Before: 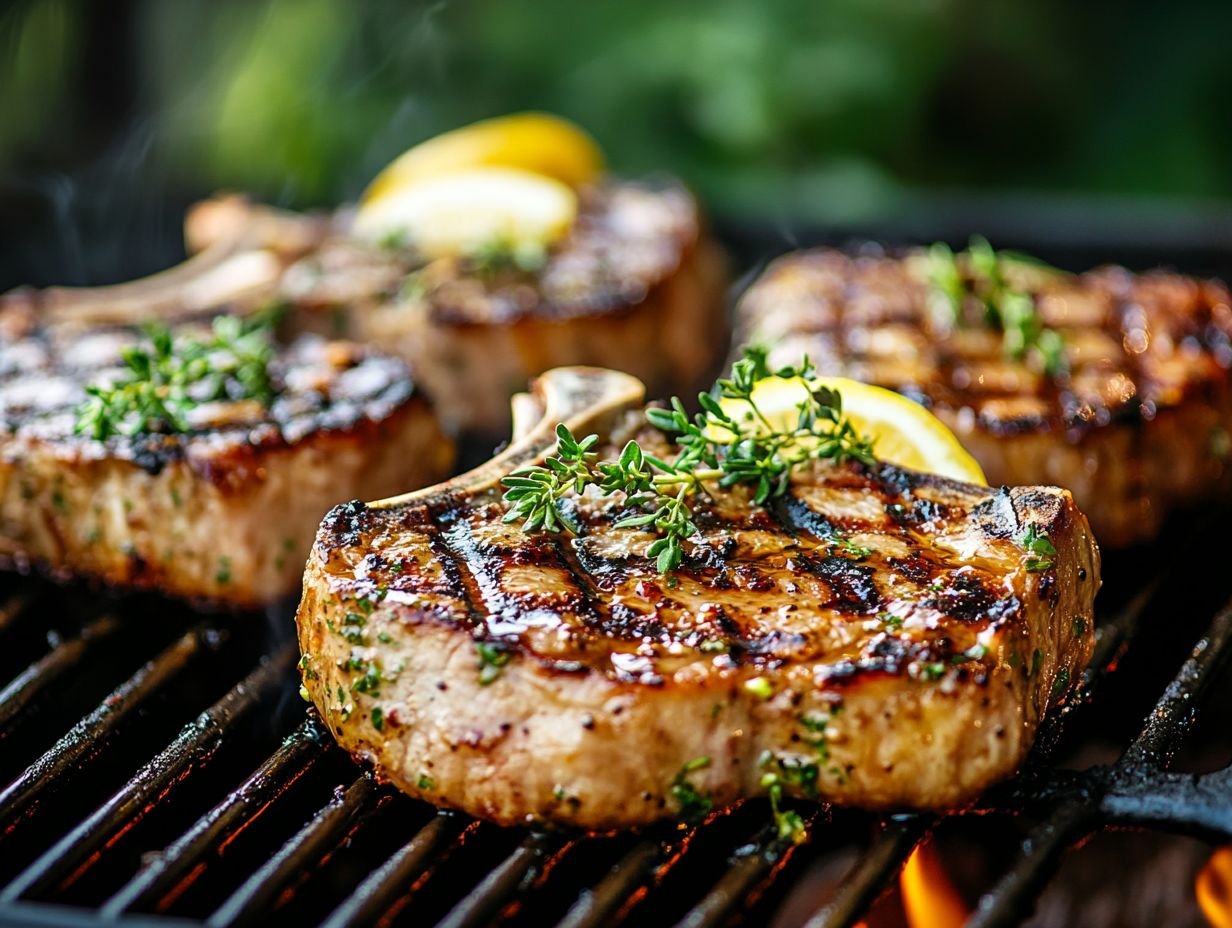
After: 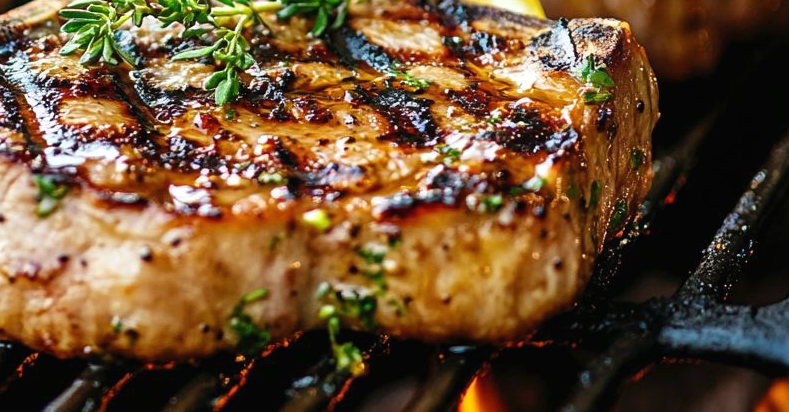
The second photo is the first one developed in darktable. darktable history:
crop and rotate: left 35.894%, top 50.554%, bottom 4.992%
exposure: black level correction -0.001, exposure 0.08 EV, compensate highlight preservation false
